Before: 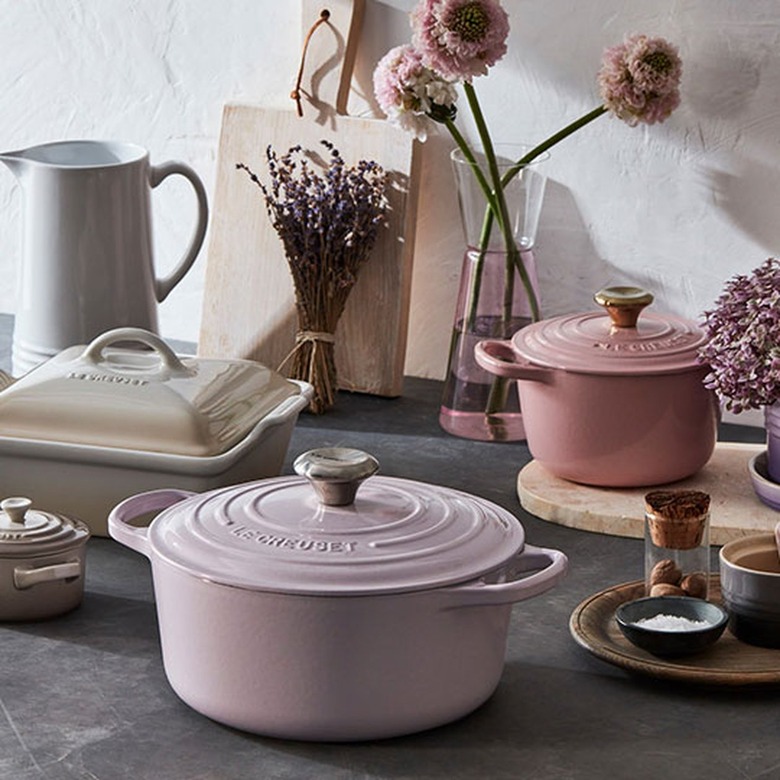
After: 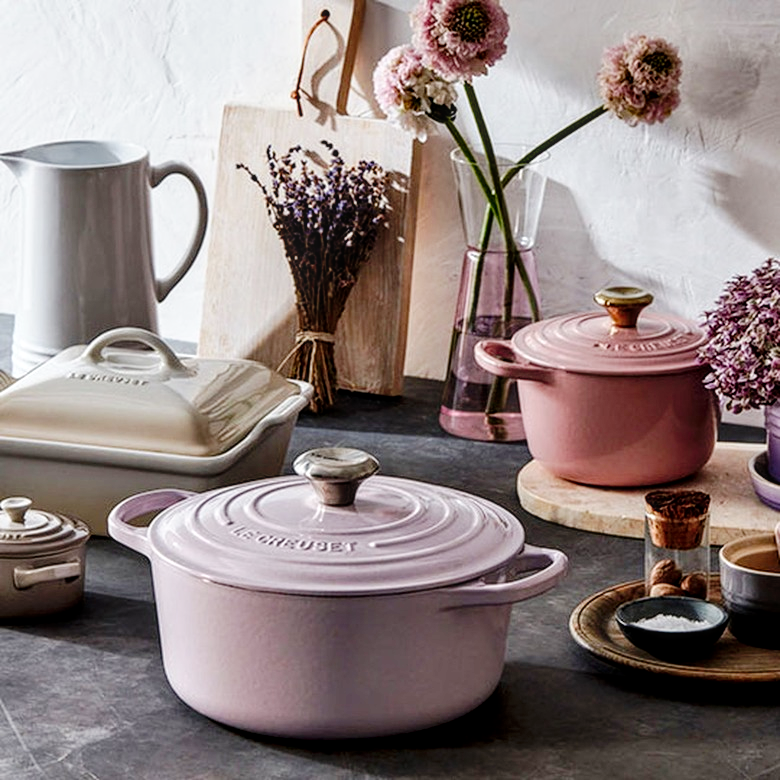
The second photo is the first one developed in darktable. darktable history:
local contrast: on, module defaults
tone curve: curves: ch0 [(0, 0) (0.003, 0) (0.011, 0.001) (0.025, 0.003) (0.044, 0.005) (0.069, 0.013) (0.1, 0.024) (0.136, 0.04) (0.177, 0.087) (0.224, 0.148) (0.277, 0.238) (0.335, 0.335) (0.399, 0.43) (0.468, 0.524) (0.543, 0.621) (0.623, 0.712) (0.709, 0.788) (0.801, 0.867) (0.898, 0.947) (1, 1)], preserve colors none
